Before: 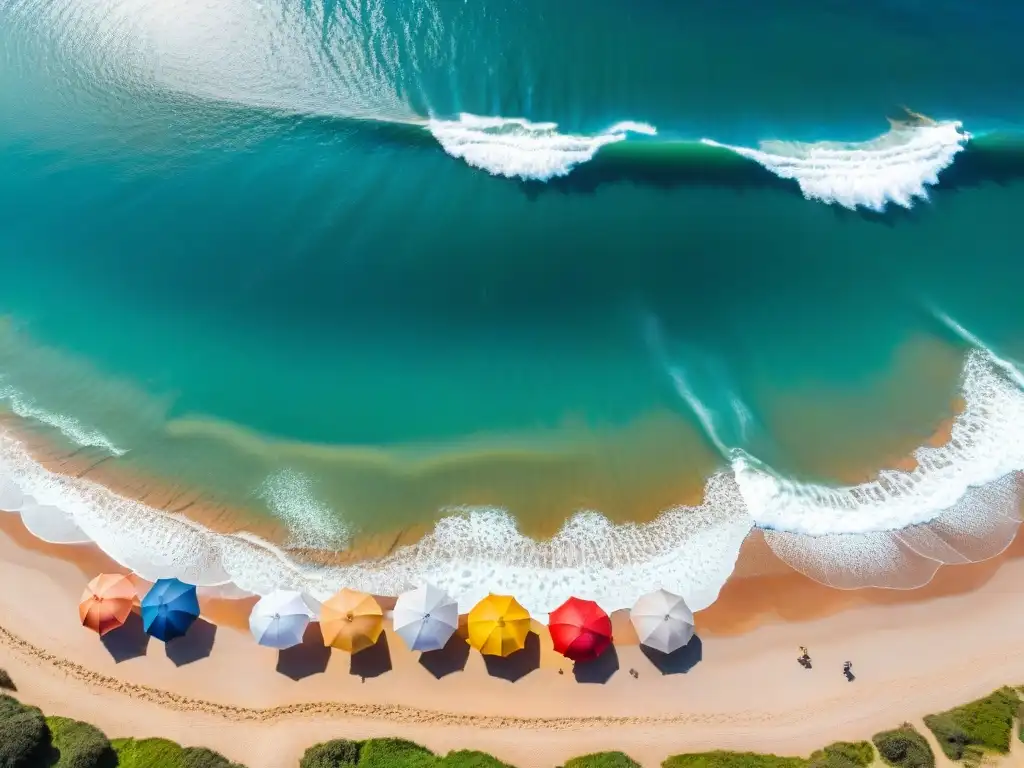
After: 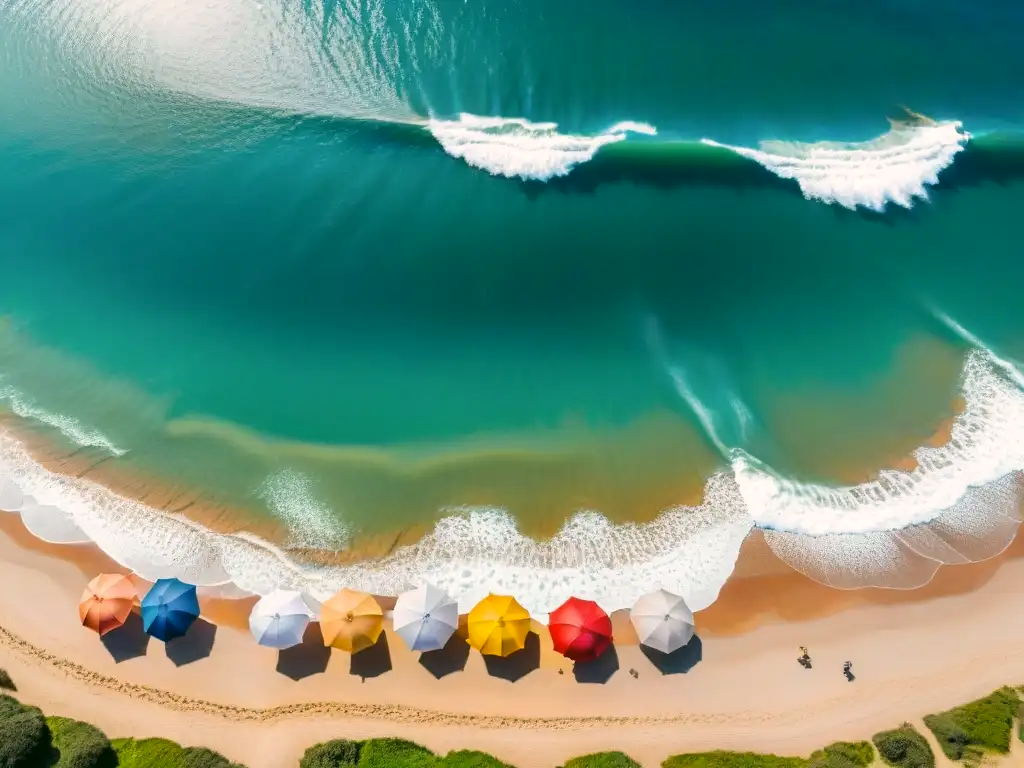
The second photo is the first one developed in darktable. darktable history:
color correction: highlights a* 4.06, highlights b* 4.97, shadows a* -7.76, shadows b* 5.06
